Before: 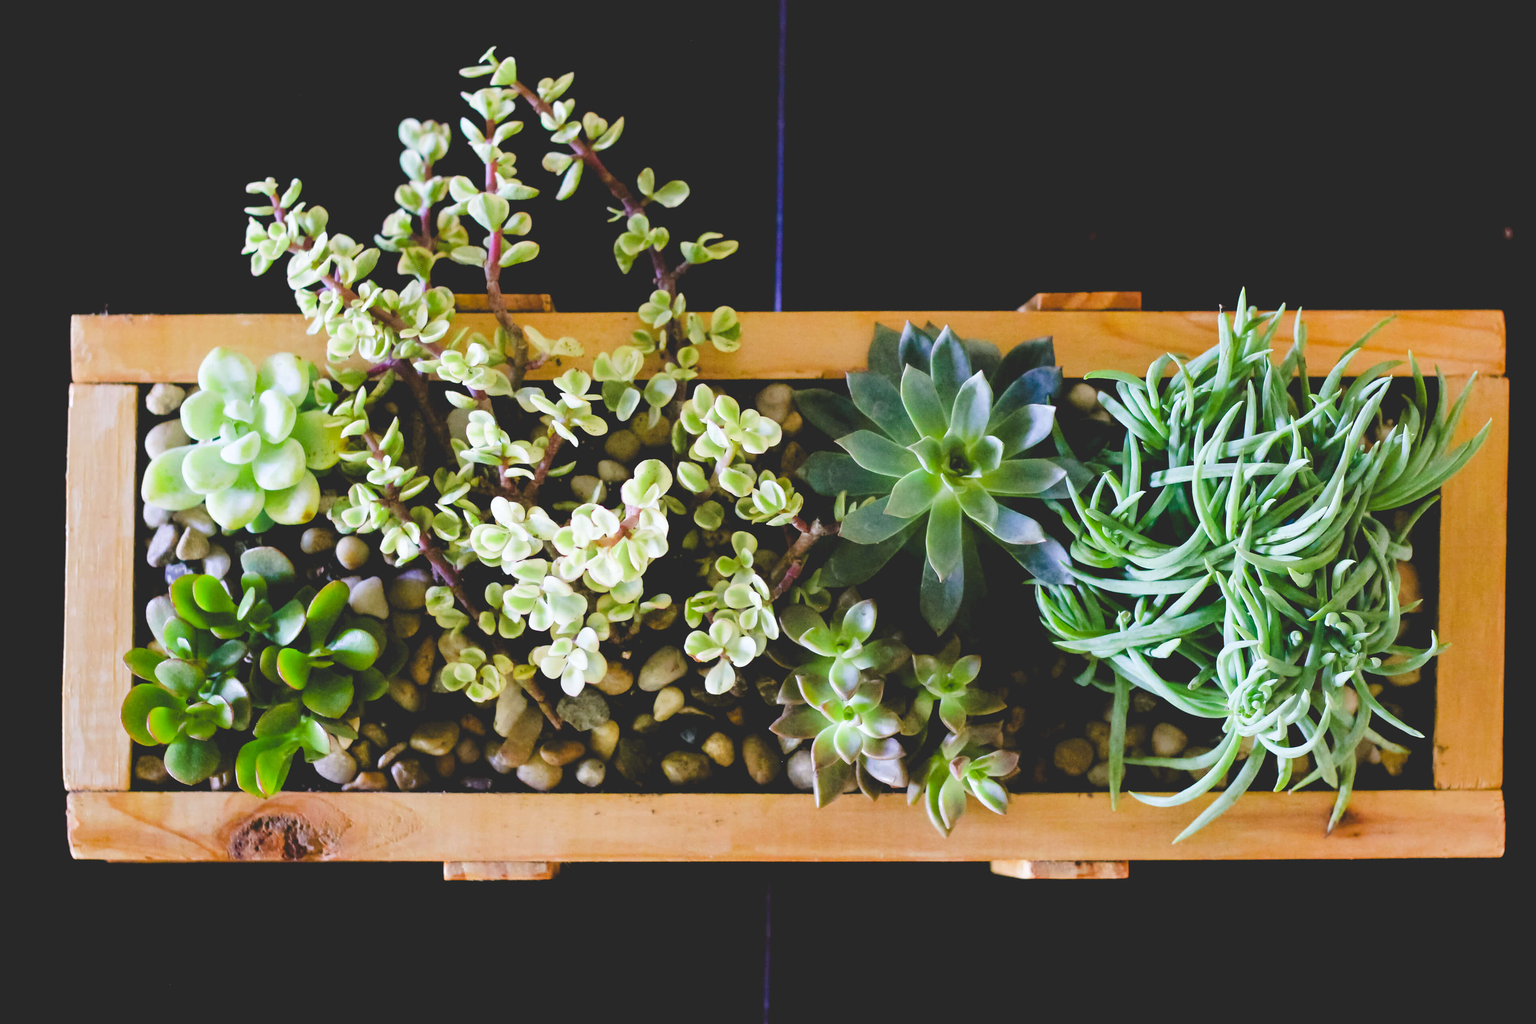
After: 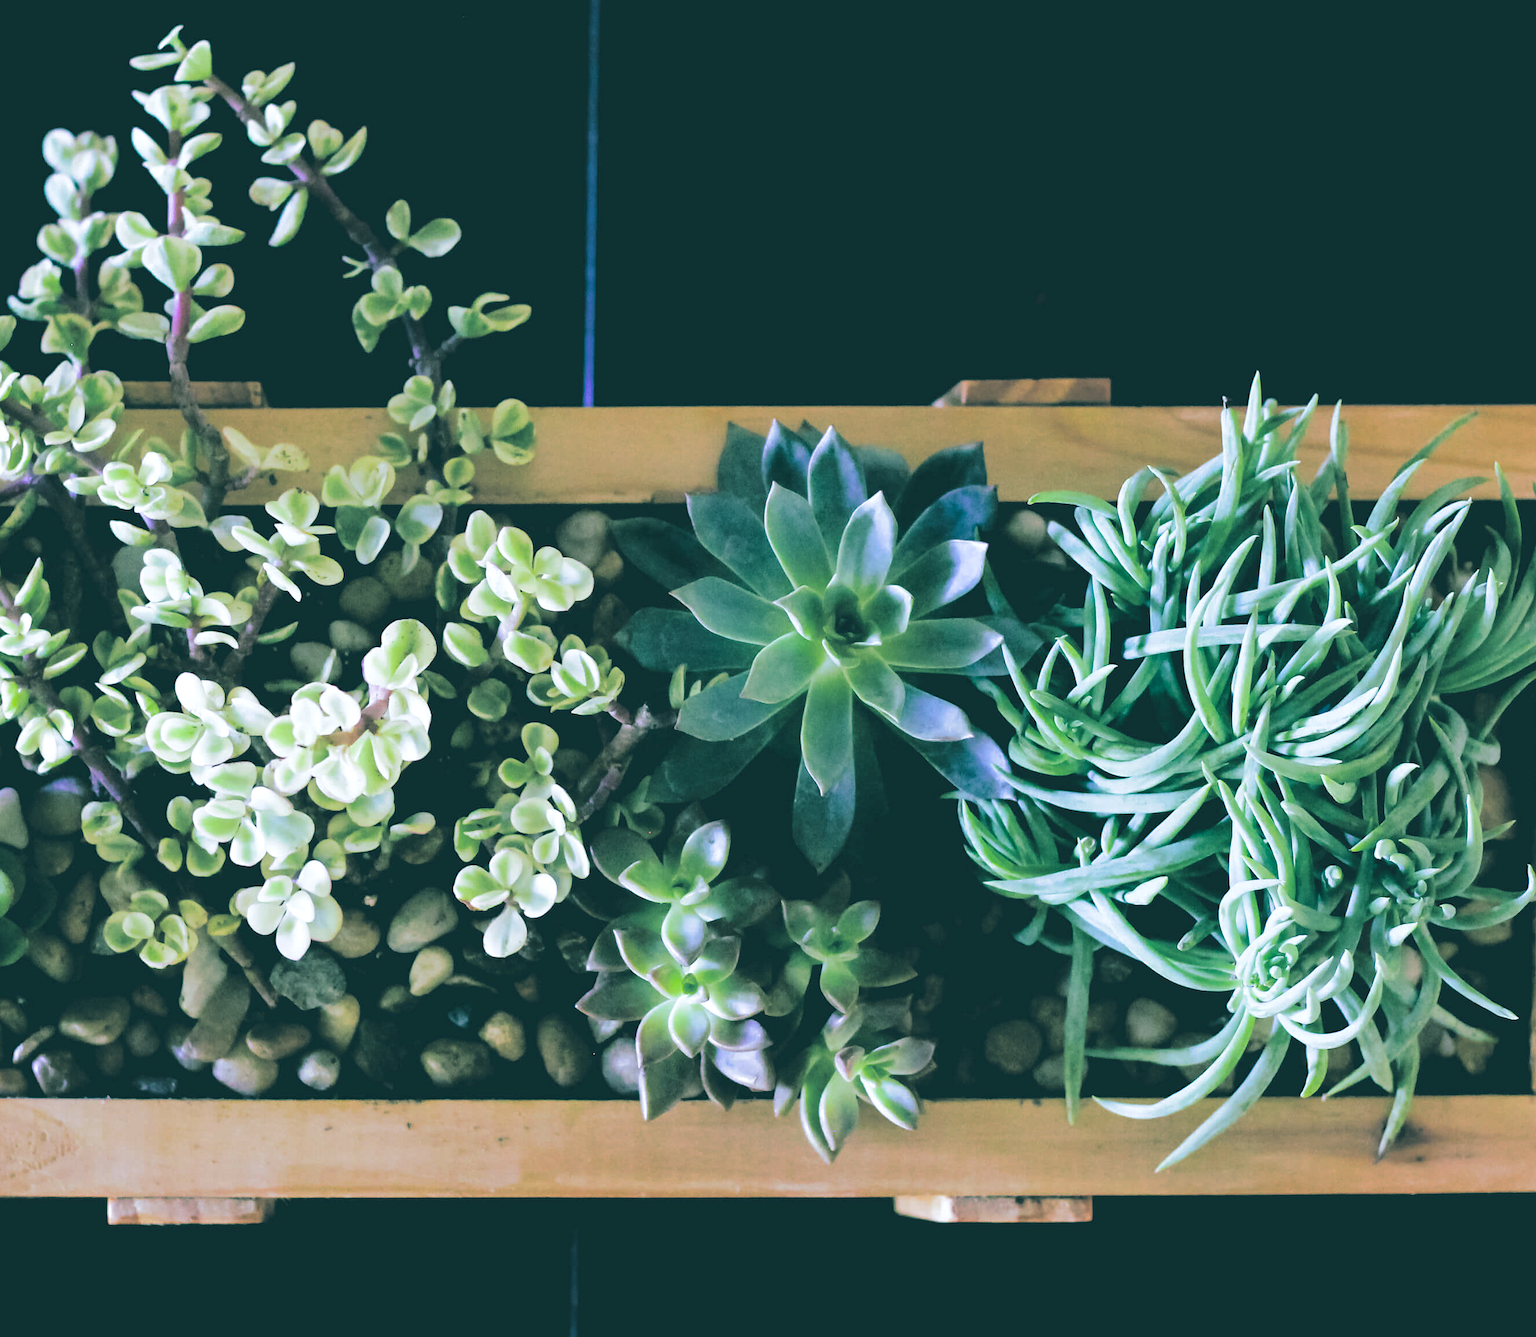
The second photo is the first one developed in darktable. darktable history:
crop and rotate: left 24.034%, top 2.838%, right 6.406%, bottom 6.299%
split-toning: shadows › hue 186.43°, highlights › hue 49.29°, compress 30.29%
white balance: red 0.926, green 1.003, blue 1.133
